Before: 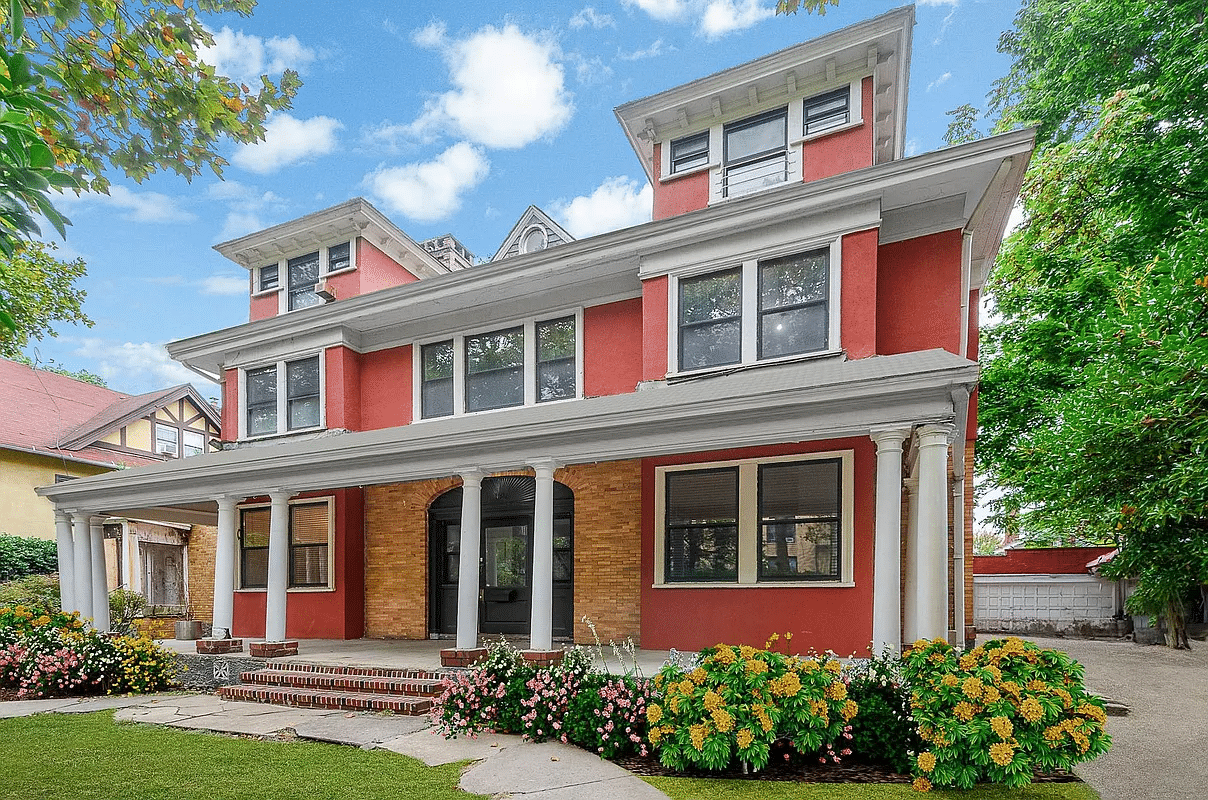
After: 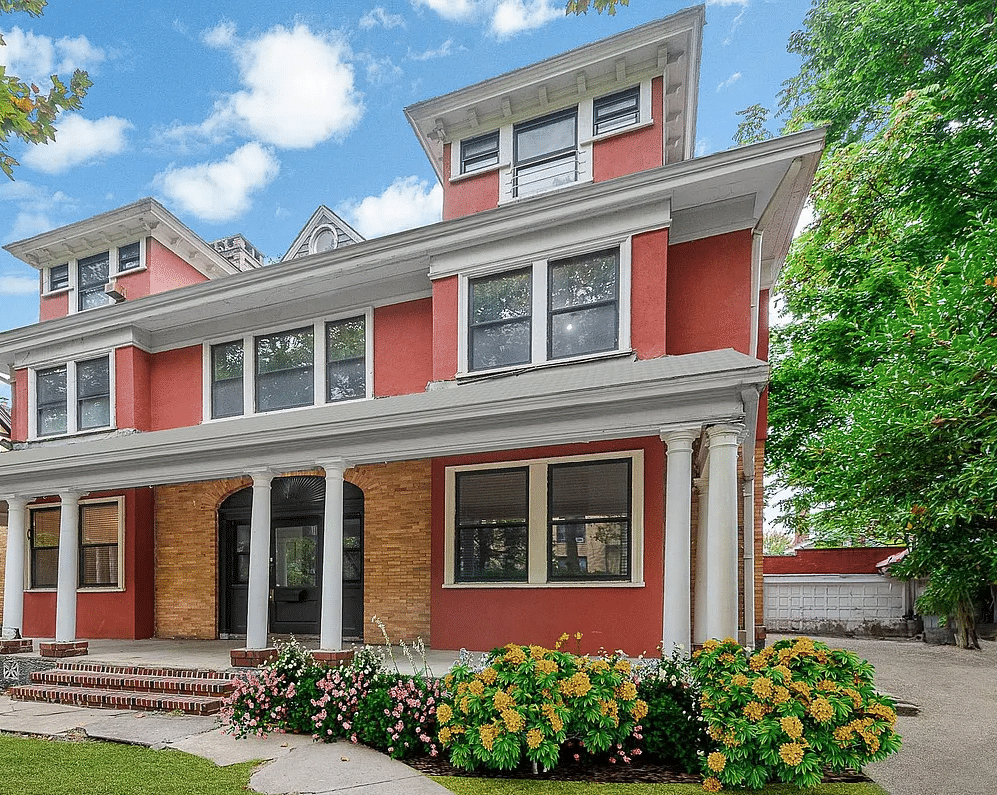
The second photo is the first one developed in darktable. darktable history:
crop: left 17.438%, bottom 0.016%
color zones: curves: ch1 [(0, 0.469) (0.01, 0.469) (0.12, 0.446) (0.248, 0.469) (0.5, 0.5) (0.748, 0.5) (0.99, 0.469) (1, 0.469)]
shadows and highlights: shadows 34.98, highlights -35.1, soften with gaussian
